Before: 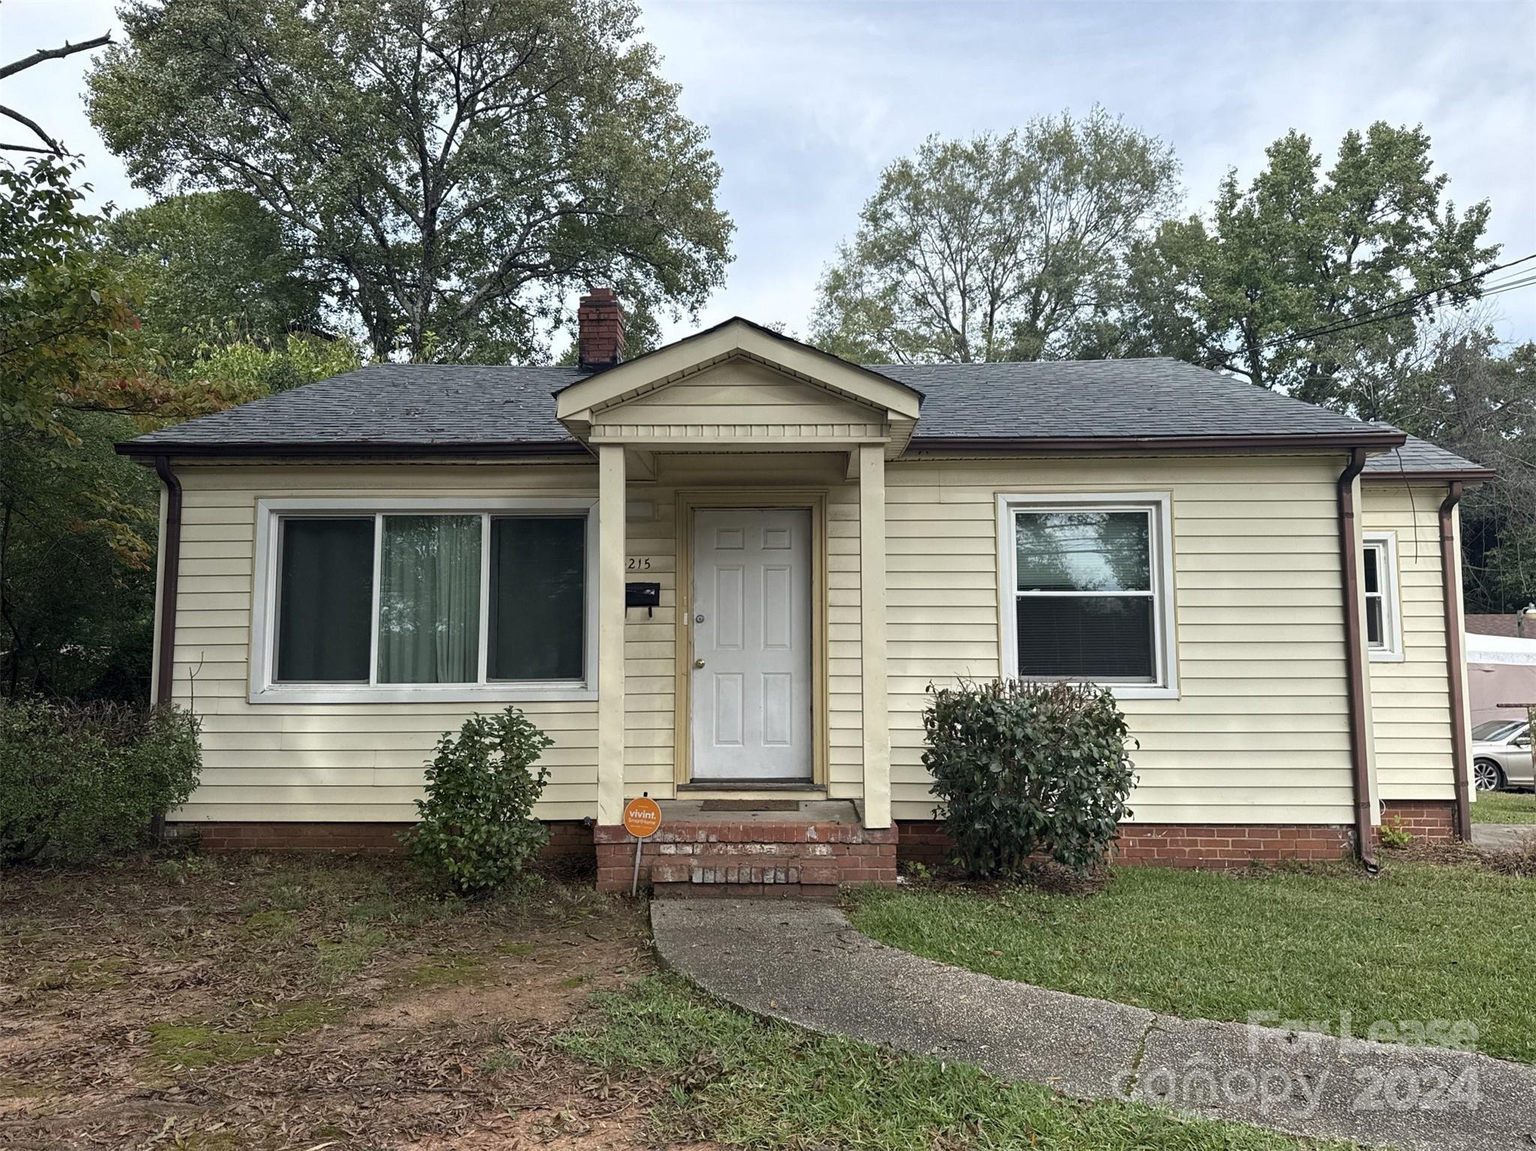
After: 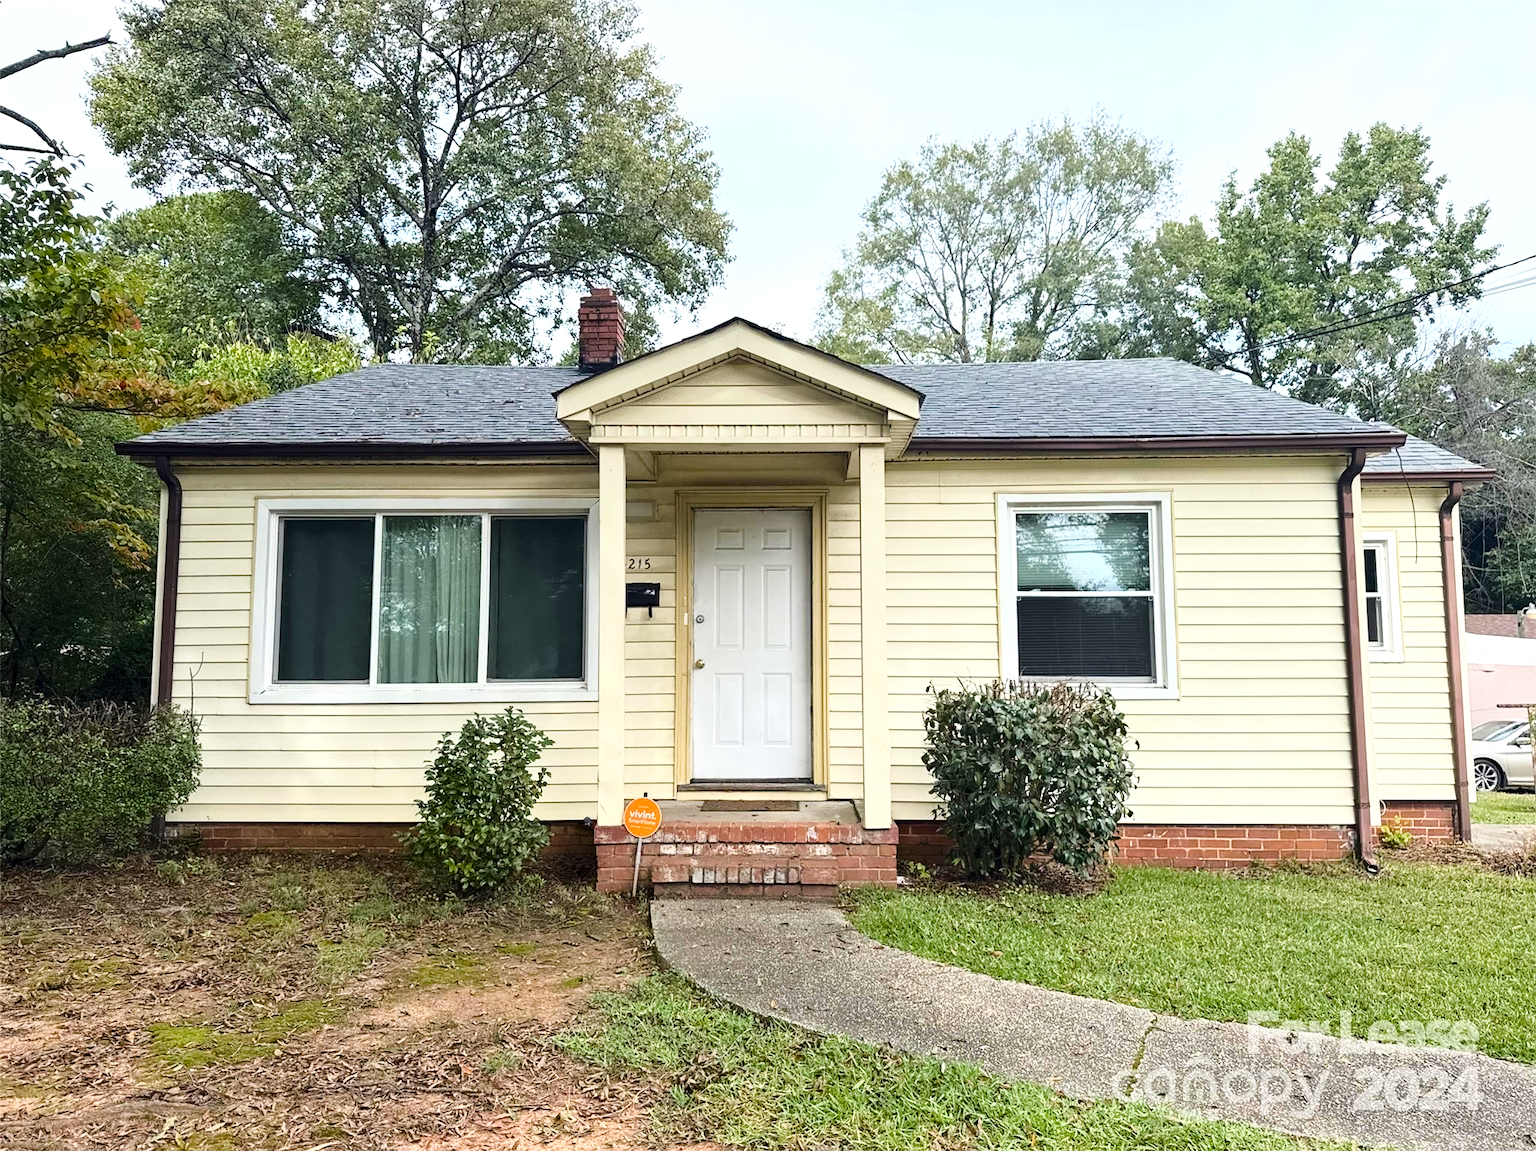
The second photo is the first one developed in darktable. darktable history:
base curve: curves: ch0 [(0, 0) (0.028, 0.03) (0.121, 0.232) (0.46, 0.748) (0.859, 0.968) (1, 1)]
denoise (profiled): preserve shadows 1.11, scattering 0.121, a [-1, 0, 0], b [0, 0, 0], compensate highlight preservation false
color balance rgb: perceptual saturation grading › global saturation 25%, perceptual saturation grading › highlights -50%, perceptual saturation grading › shadows 30%, perceptual brilliance grading › global brilliance 12%, global vibrance 20%
